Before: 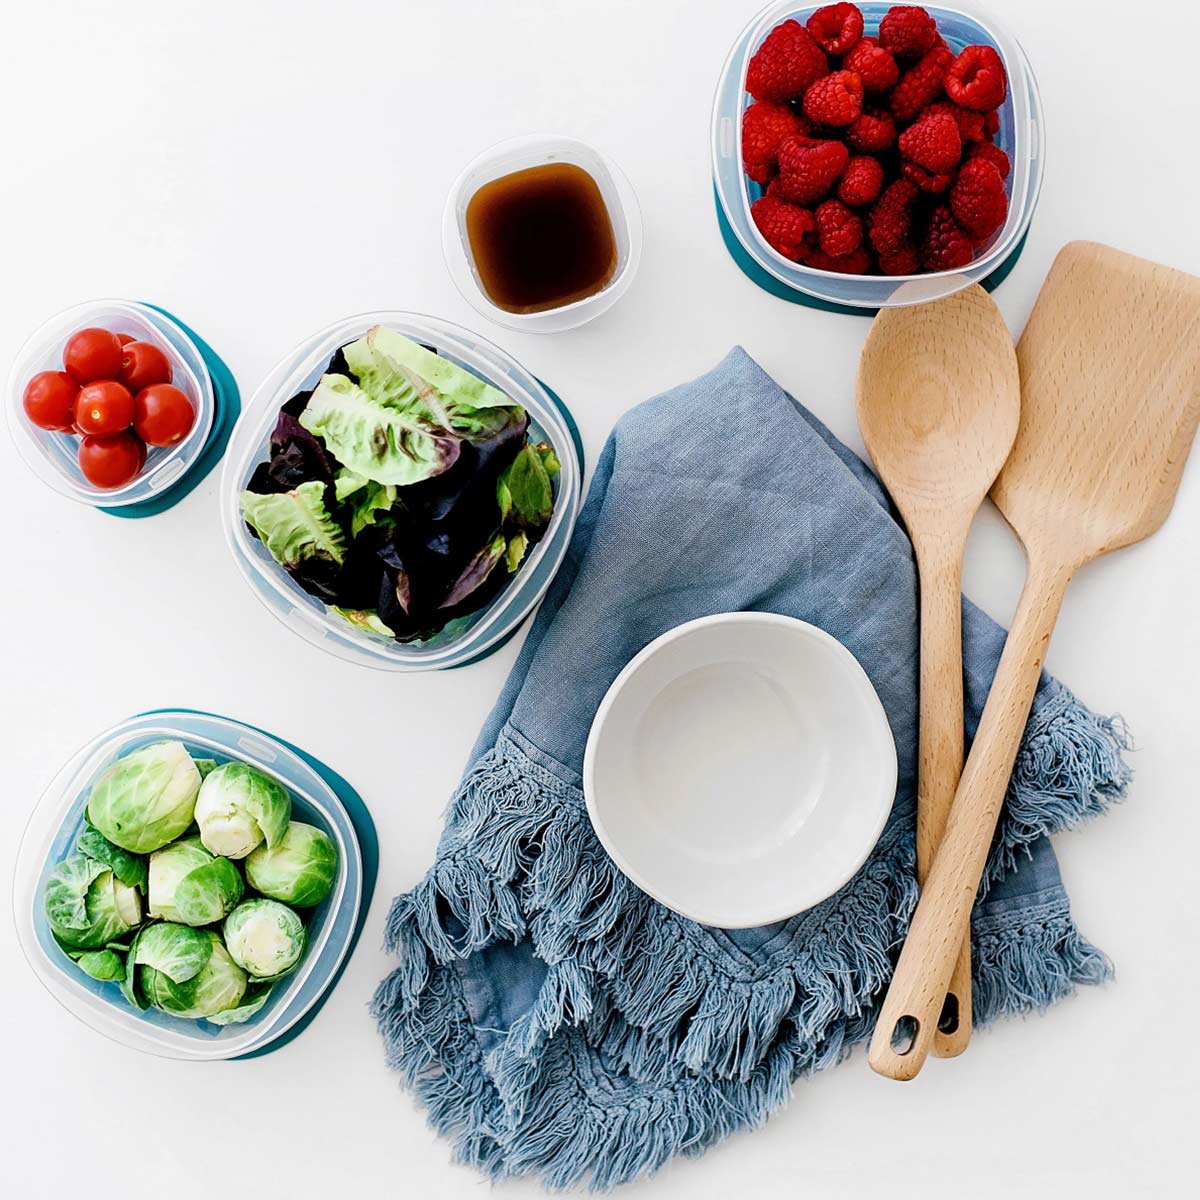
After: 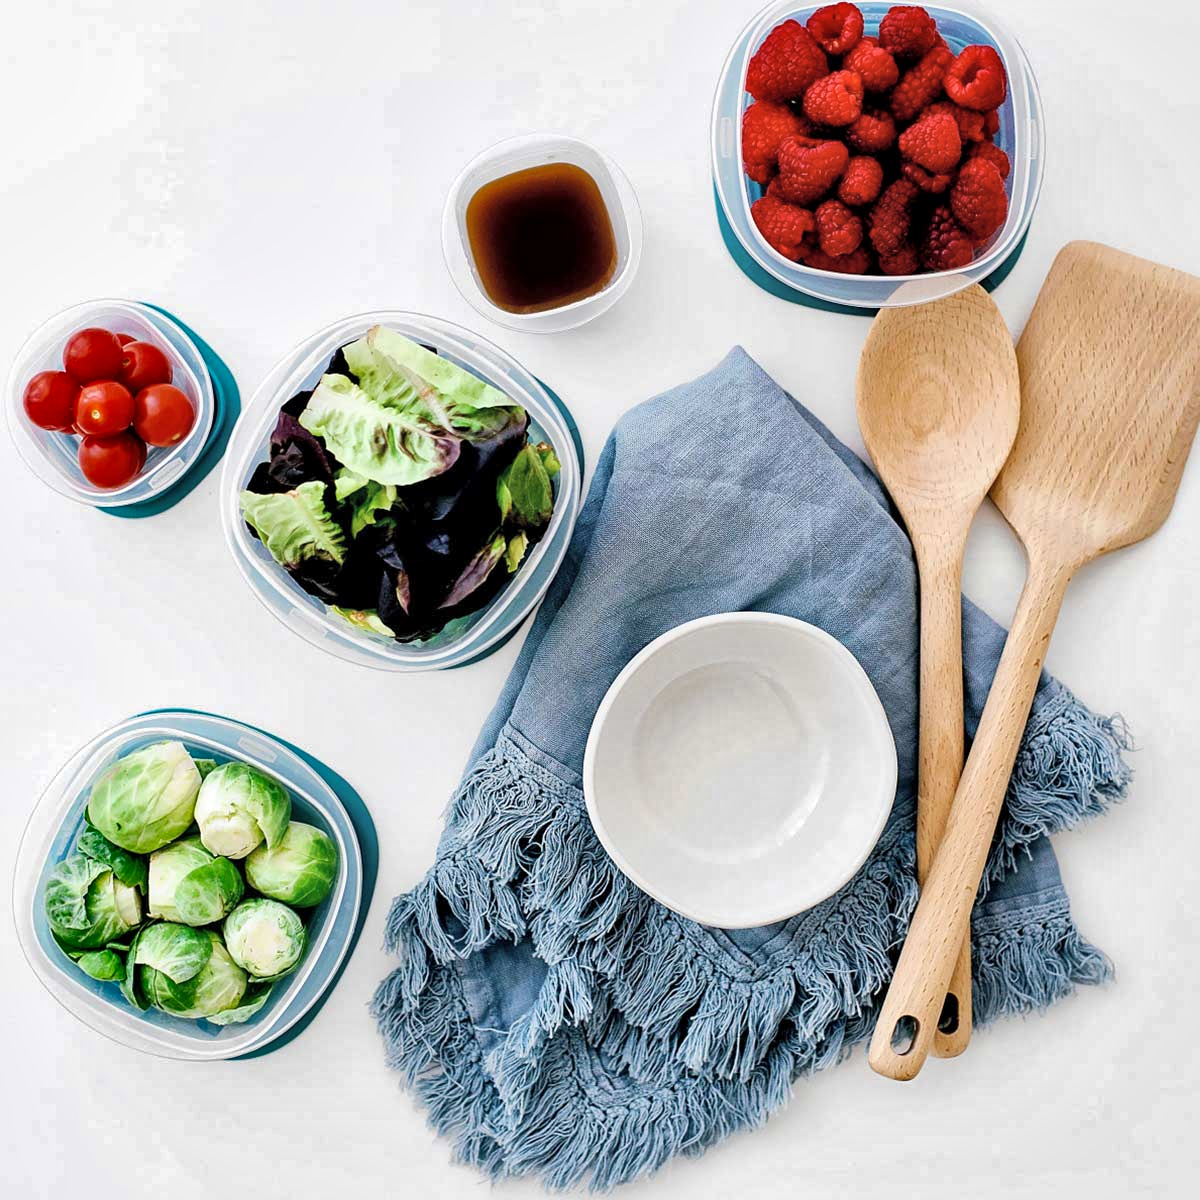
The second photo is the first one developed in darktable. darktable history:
shadows and highlights: soften with gaussian
global tonemap: drago (1, 100), detail 1
